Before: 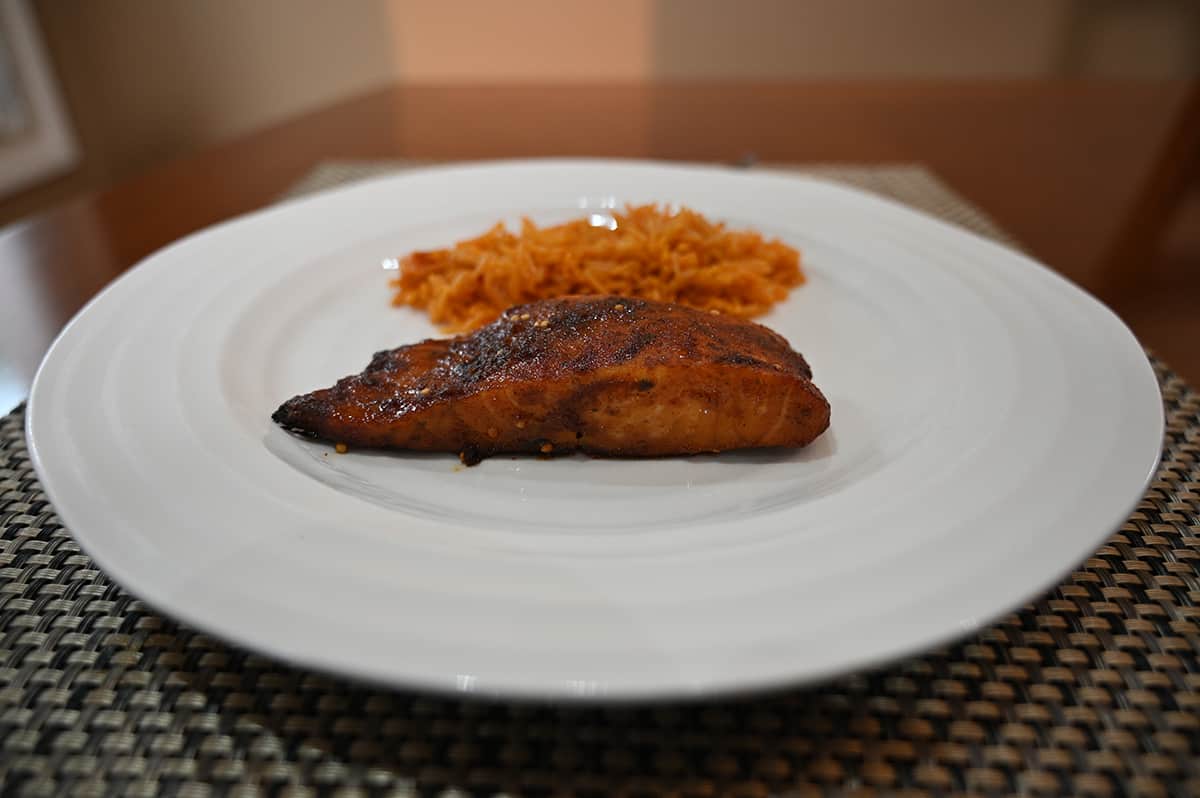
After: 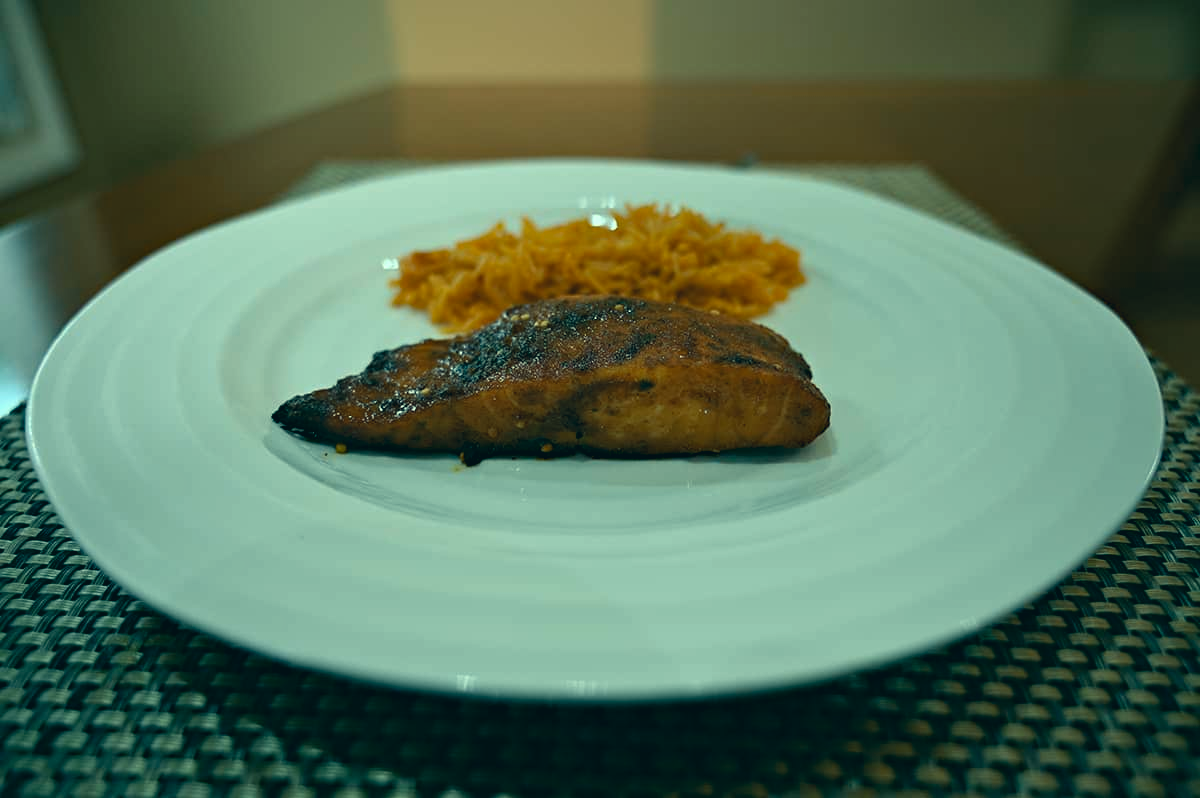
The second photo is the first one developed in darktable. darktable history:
color correction: highlights a* -19.86, highlights b* 9.8, shadows a* -20.9, shadows b* -10.28
haze removal: compatibility mode true, adaptive false
base curve: curves: ch0 [(0, 0) (0.472, 0.455) (1, 1)], preserve colors none
